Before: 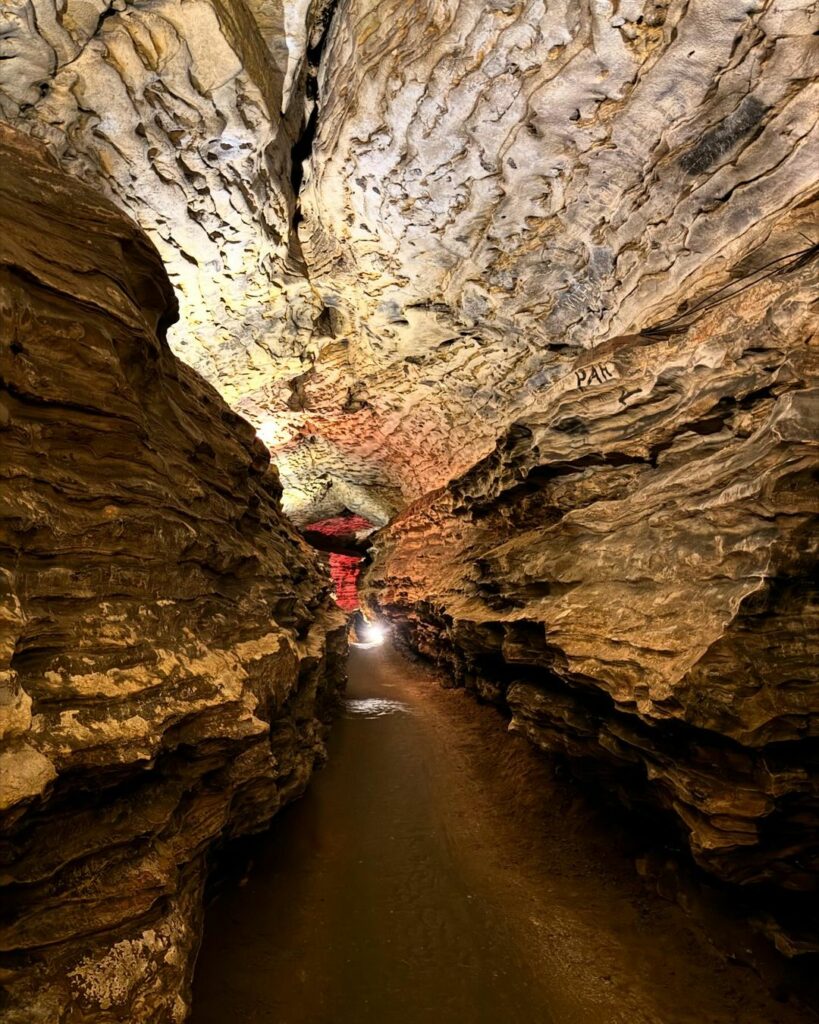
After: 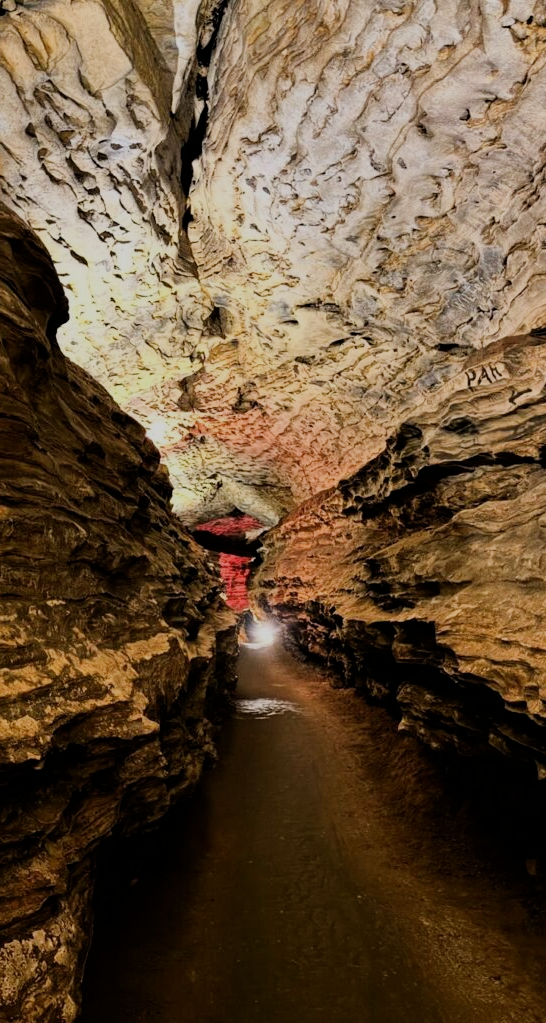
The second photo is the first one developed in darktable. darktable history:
crop and rotate: left 13.537%, right 19.796%
filmic rgb: black relative exposure -7.32 EV, white relative exposure 5.09 EV, hardness 3.2
